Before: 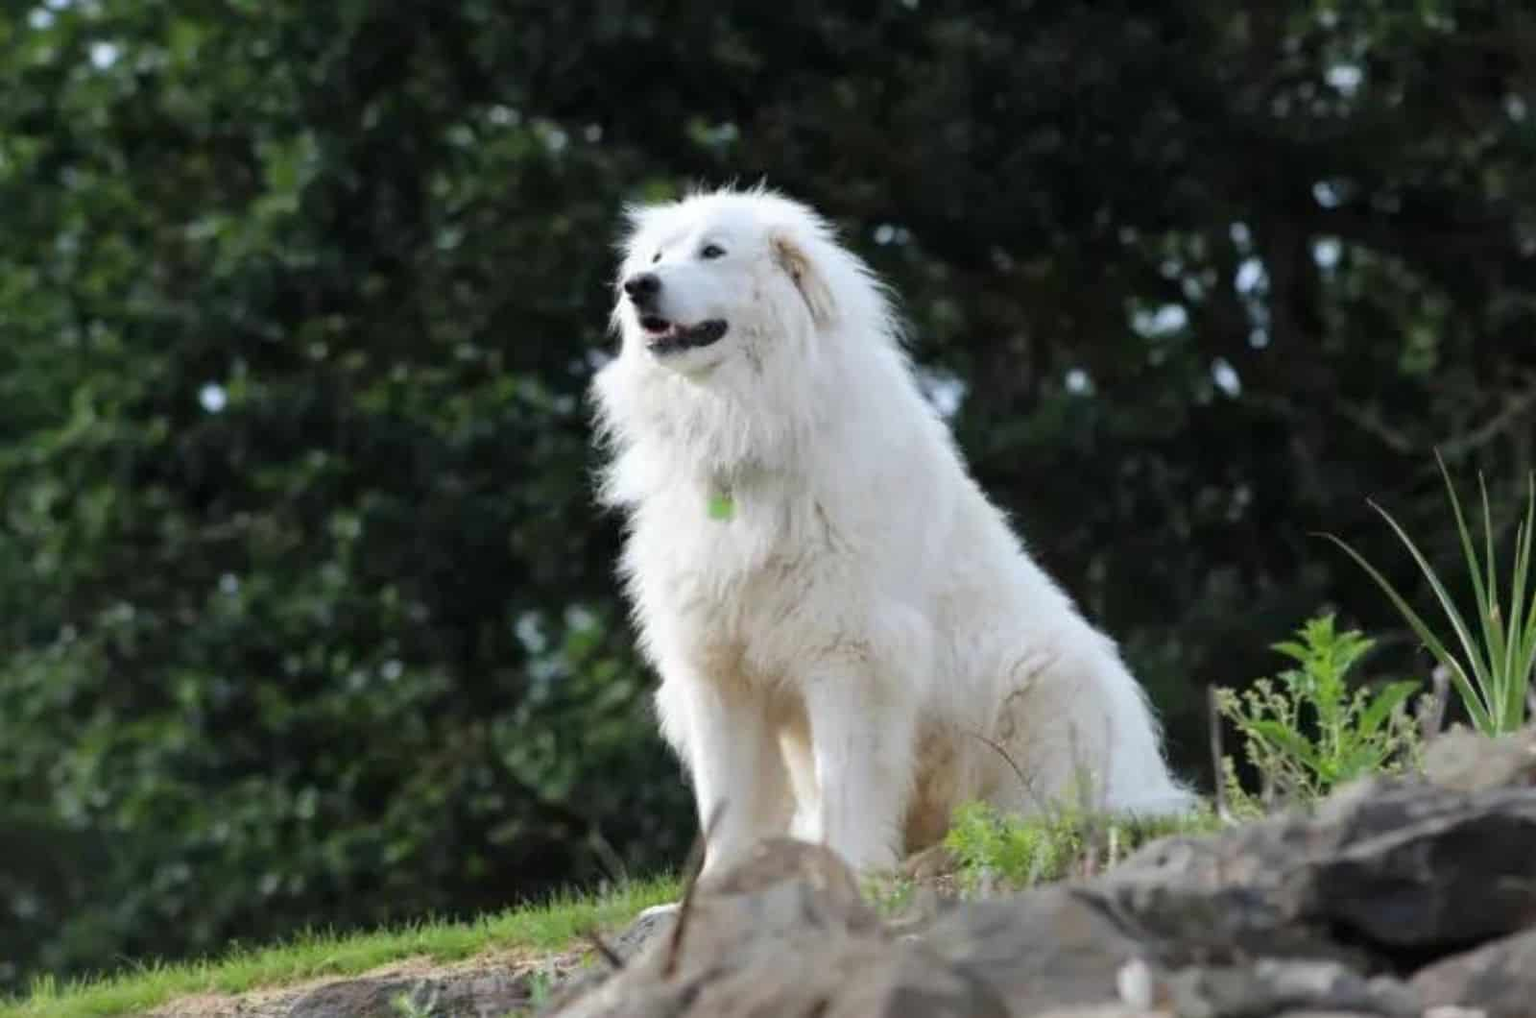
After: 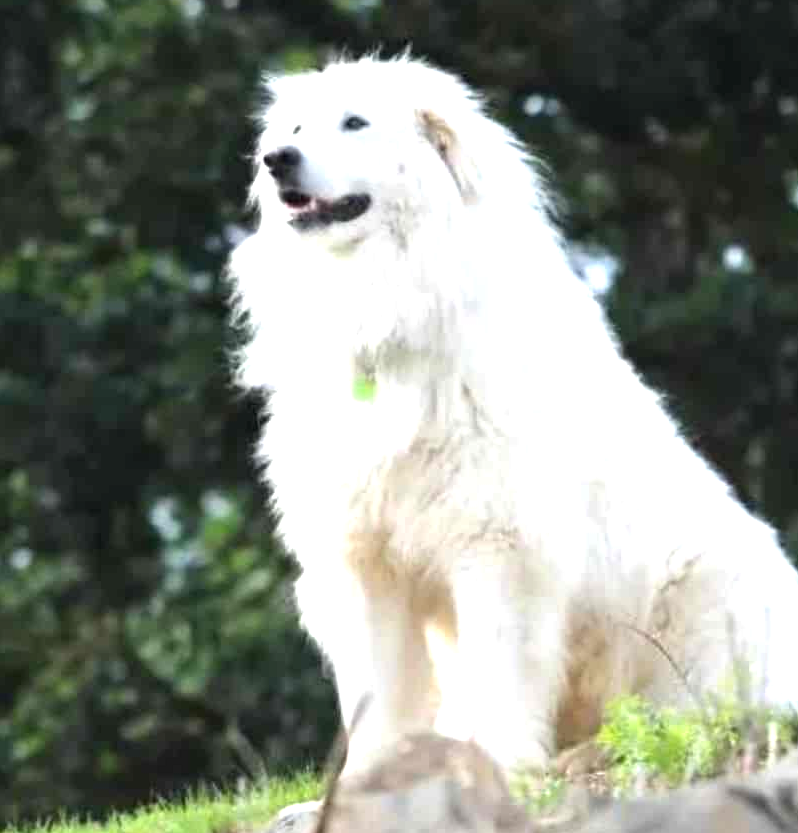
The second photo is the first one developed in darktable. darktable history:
exposure: black level correction 0, exposure 1.2 EV, compensate highlight preservation false
crop and rotate: angle 0.023°, left 24.194%, top 13.135%, right 25.858%, bottom 8.184%
